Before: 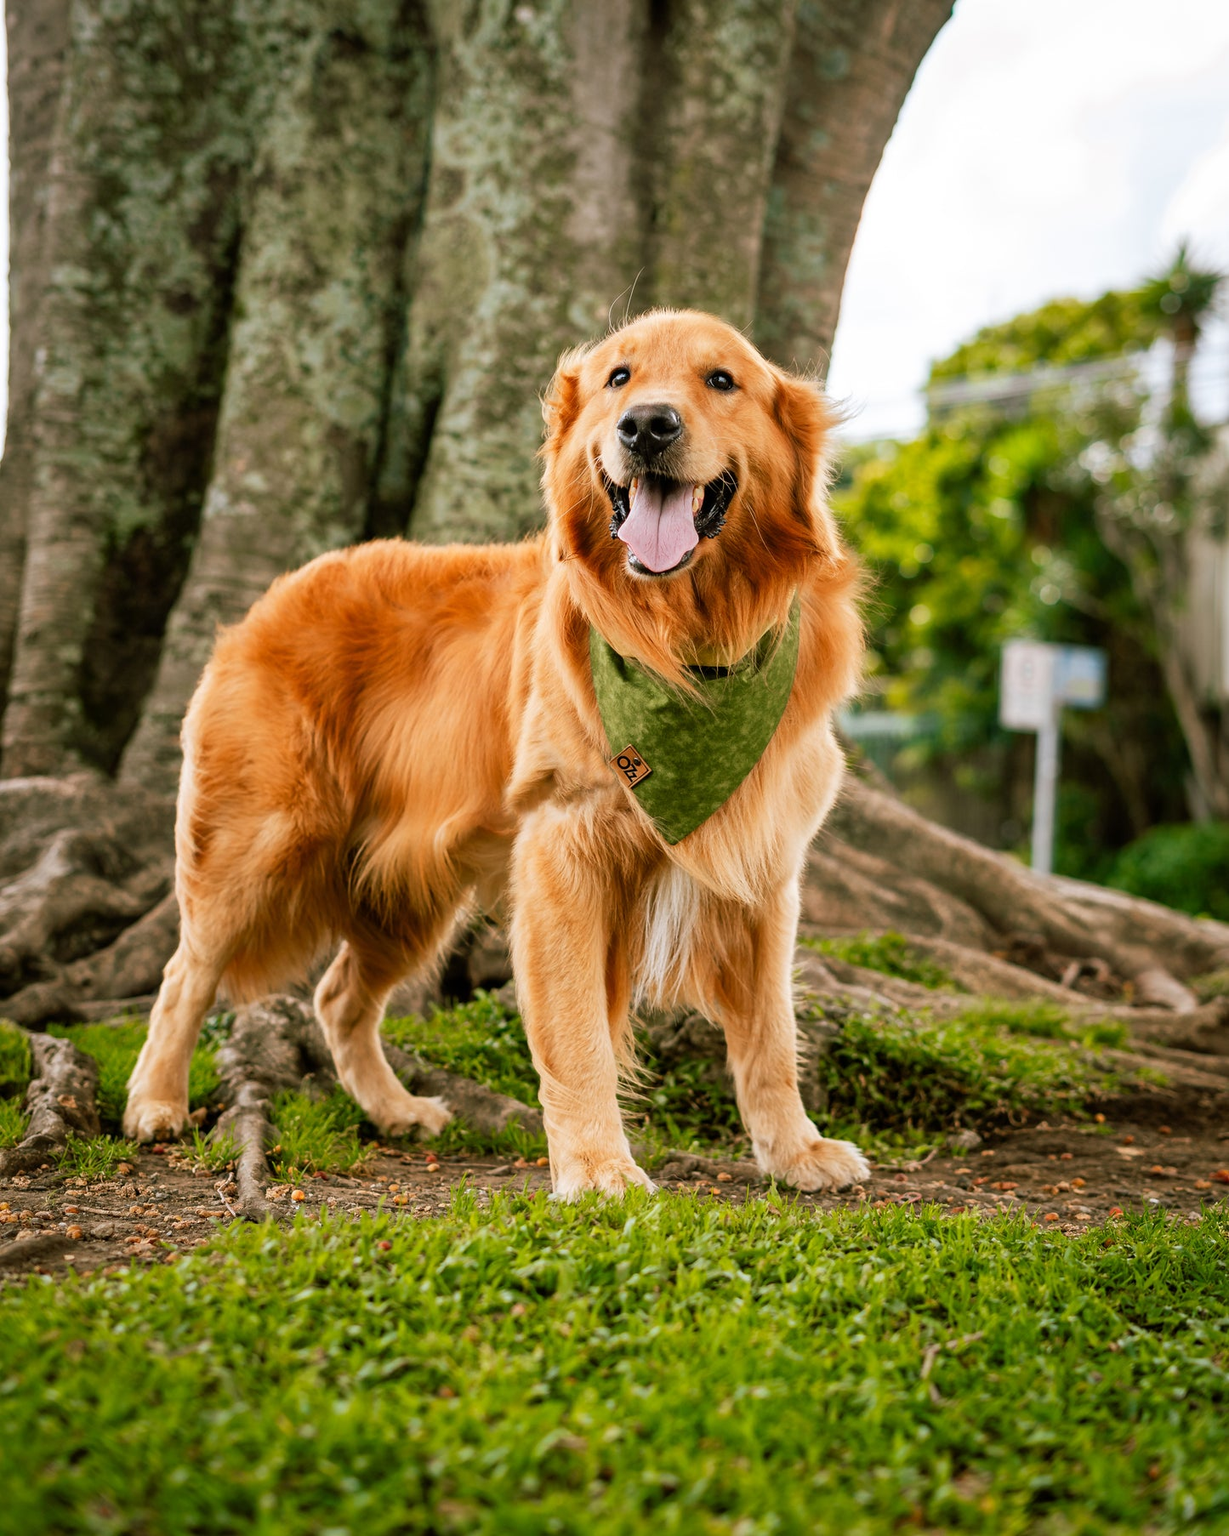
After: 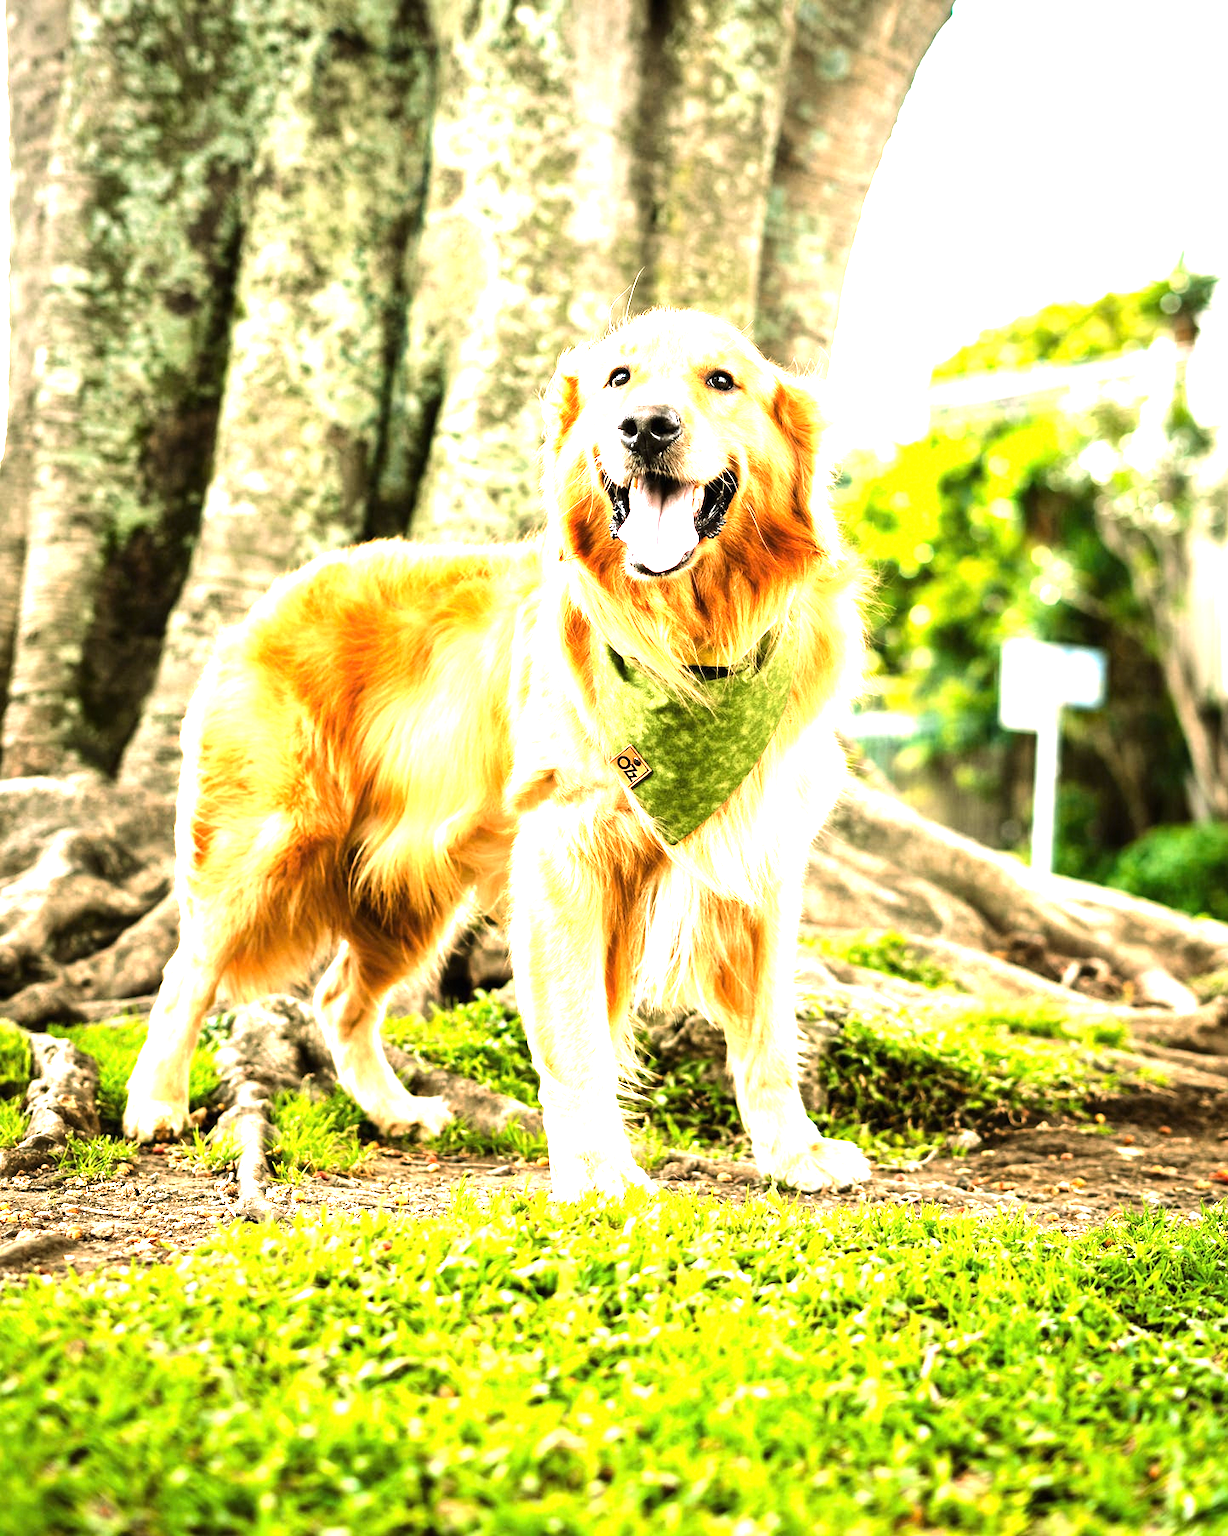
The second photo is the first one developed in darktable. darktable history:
tone equalizer: -8 EV -0.75 EV, -7 EV -0.7 EV, -6 EV -0.6 EV, -5 EV -0.4 EV, -3 EV 0.4 EV, -2 EV 0.6 EV, -1 EV 0.7 EV, +0 EV 0.75 EV, edges refinement/feathering 500, mask exposure compensation -1.57 EV, preserve details no
exposure: black level correction 0, exposure 1.75 EV, compensate exposure bias true, compensate highlight preservation false
